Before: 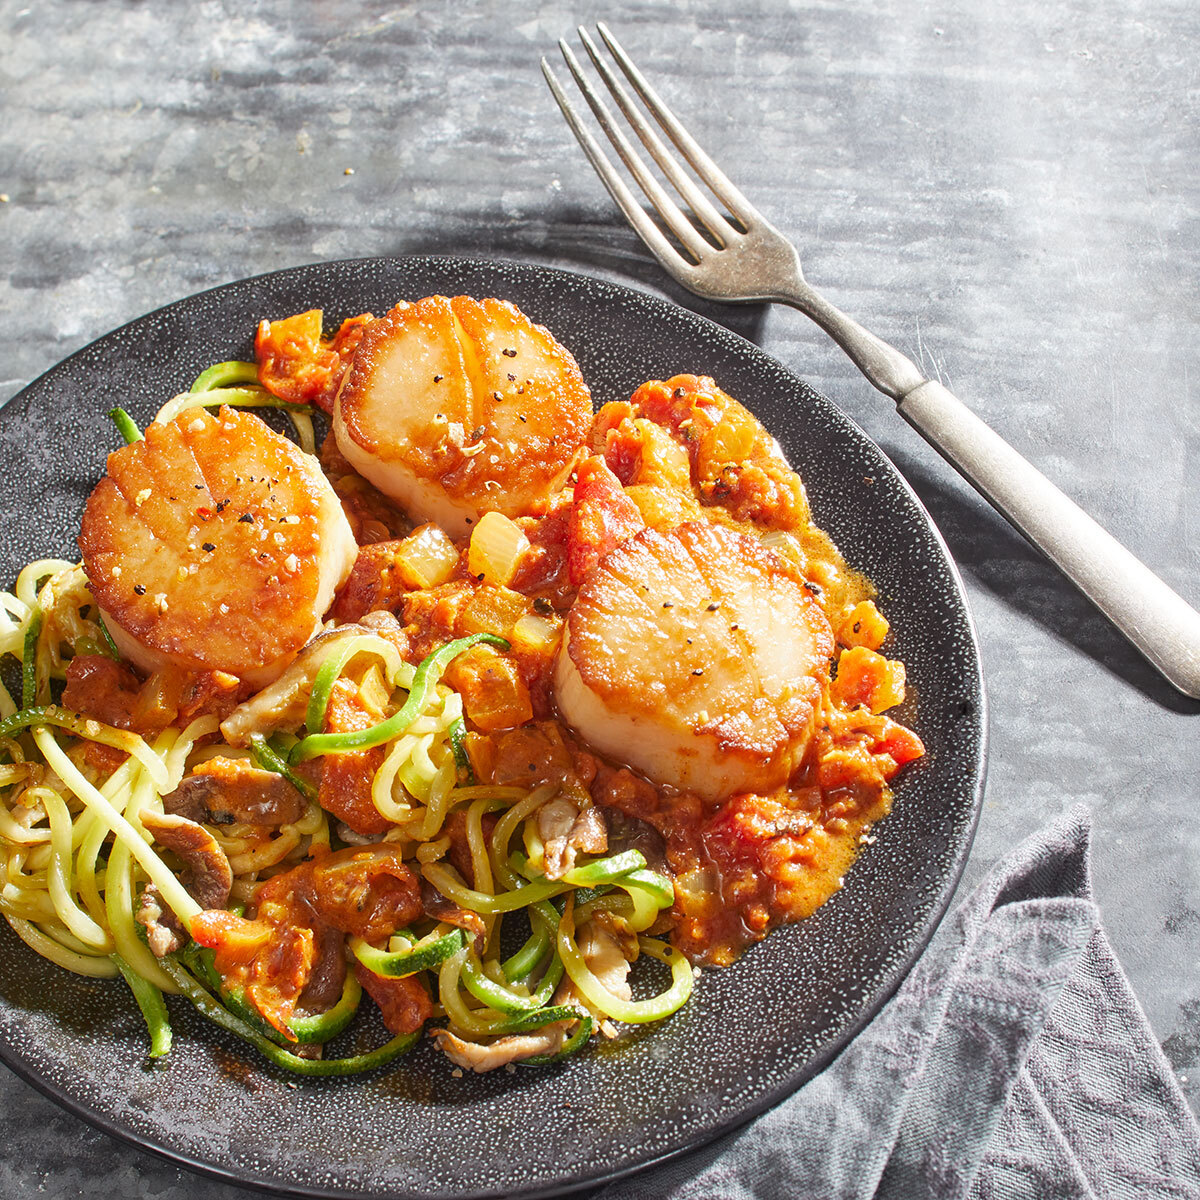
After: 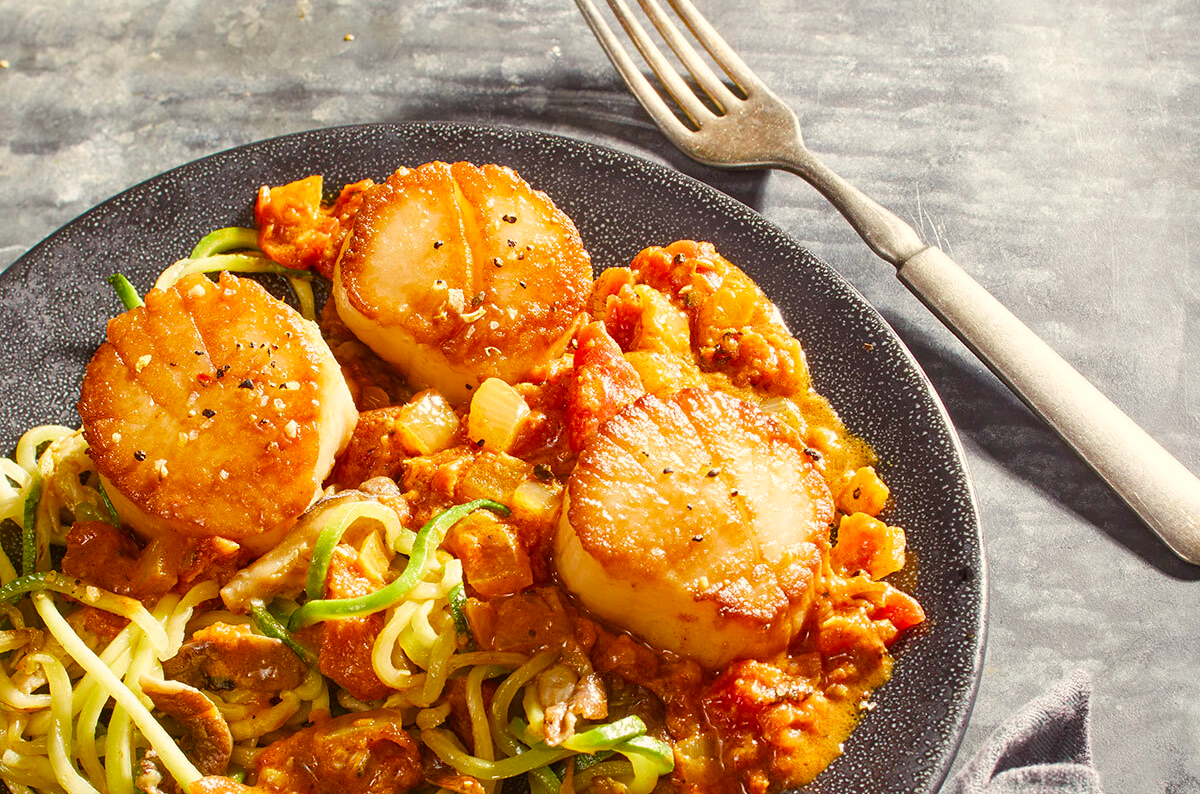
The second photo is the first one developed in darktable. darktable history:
color balance rgb: power › chroma 0.706%, power › hue 60°, highlights gain › chroma 2.981%, highlights gain › hue 76.22°, perceptual saturation grading › global saturation 26.979%, perceptual saturation grading › highlights -28.5%, perceptual saturation grading › mid-tones 15.855%, perceptual saturation grading › shadows 33.137%, global vibrance 20%
contrast equalizer: y [[0.5, 0.5, 0.472, 0.5, 0.5, 0.5], [0.5 ×6], [0.5 ×6], [0 ×6], [0 ×6]], mix -0.305
crop: top 11.169%, bottom 22.585%
